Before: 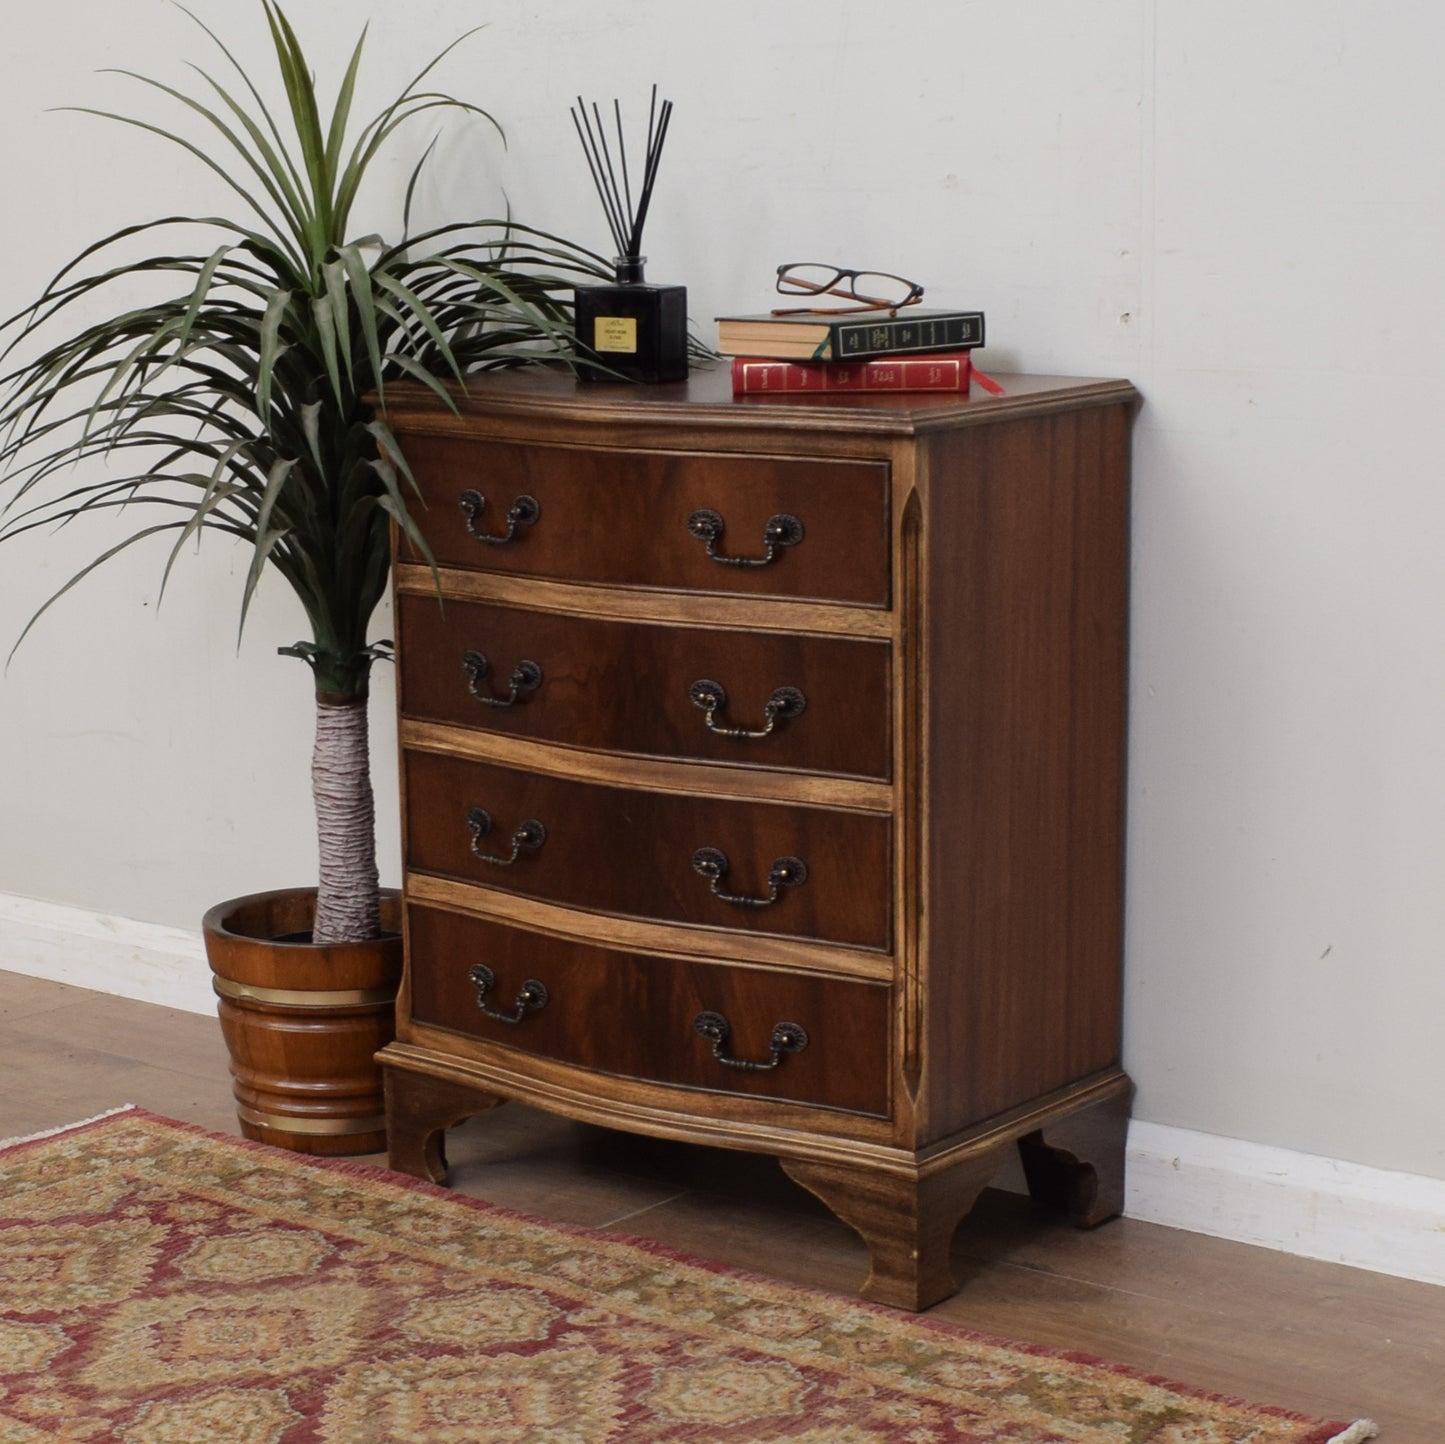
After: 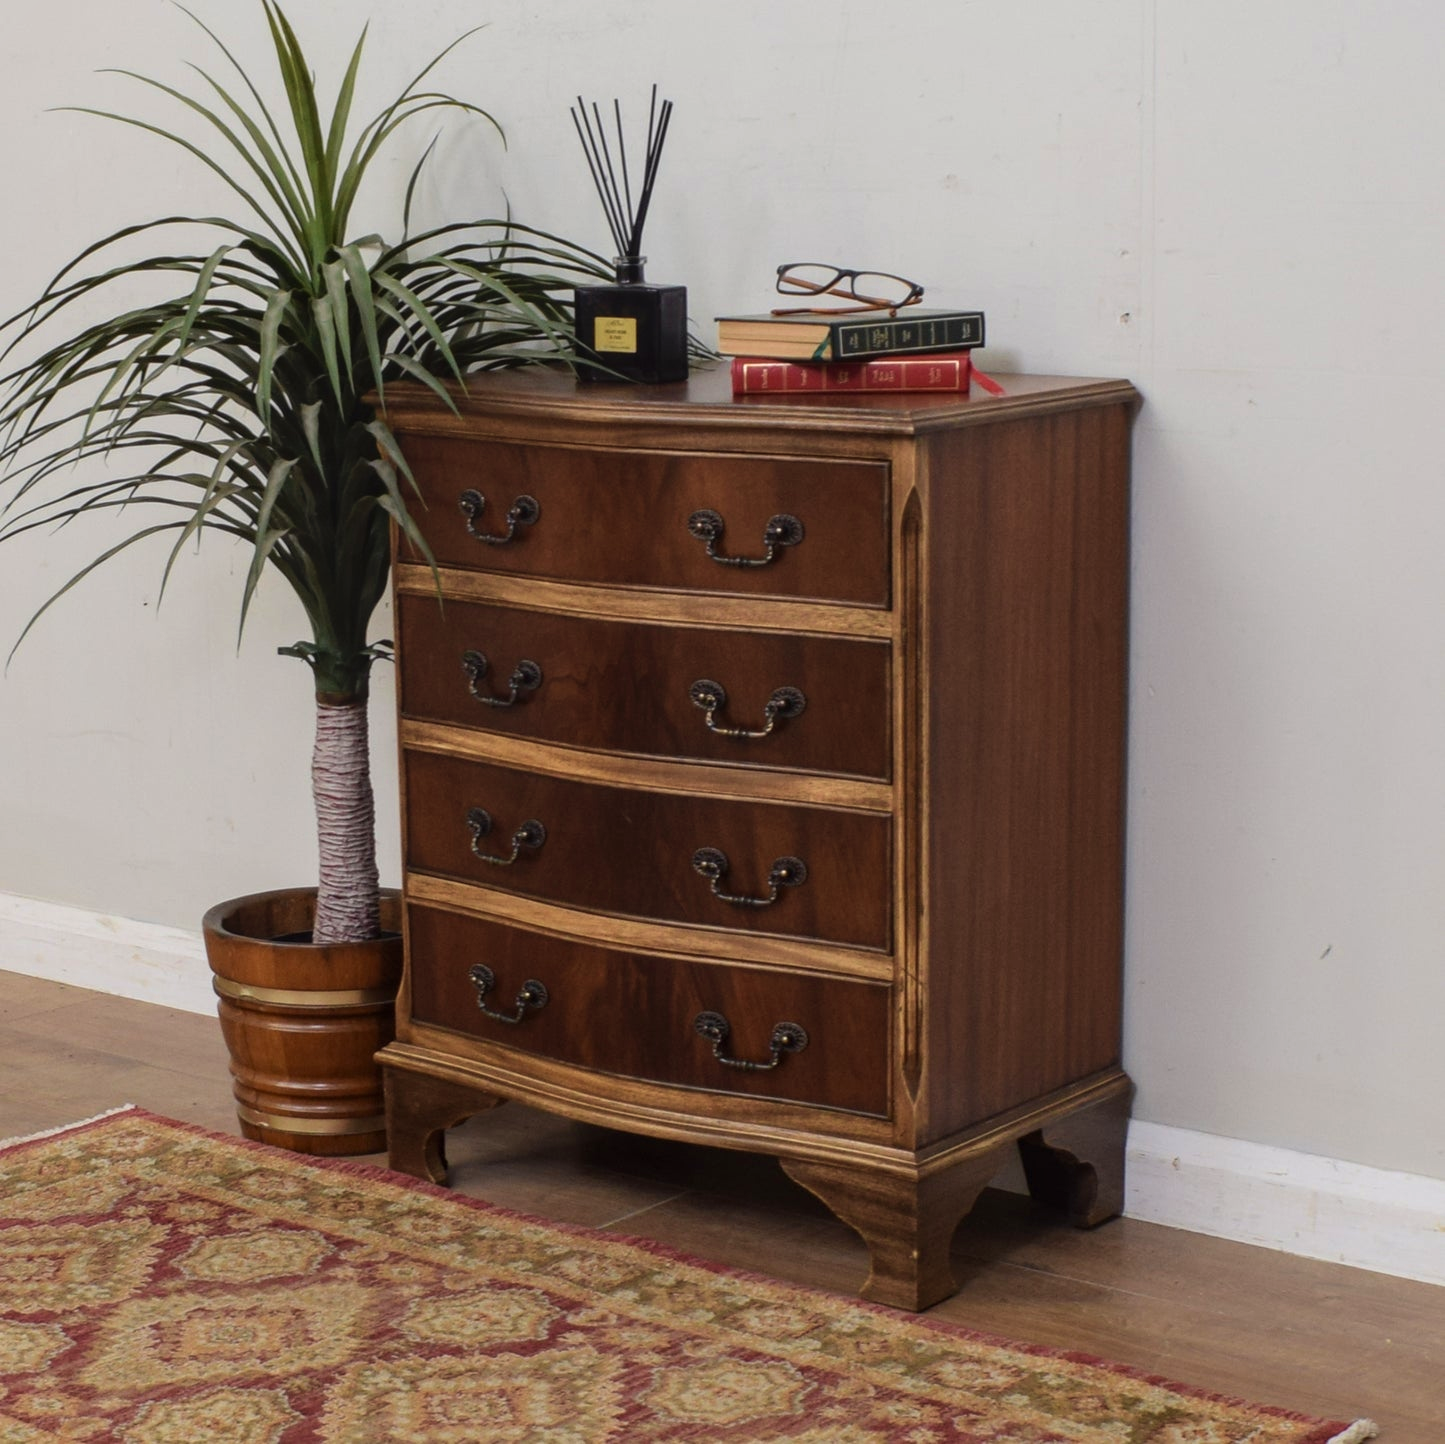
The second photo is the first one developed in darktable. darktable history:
velvia: on, module defaults
local contrast: detail 115%
